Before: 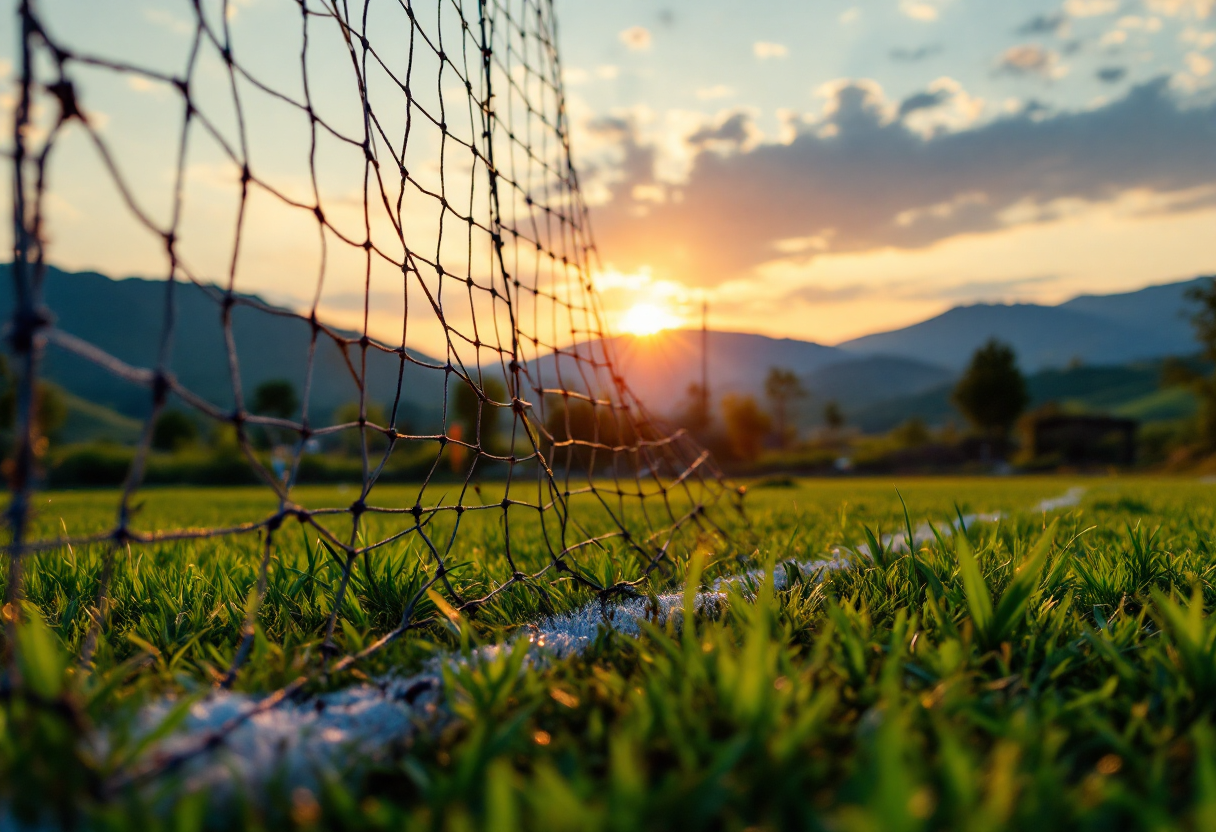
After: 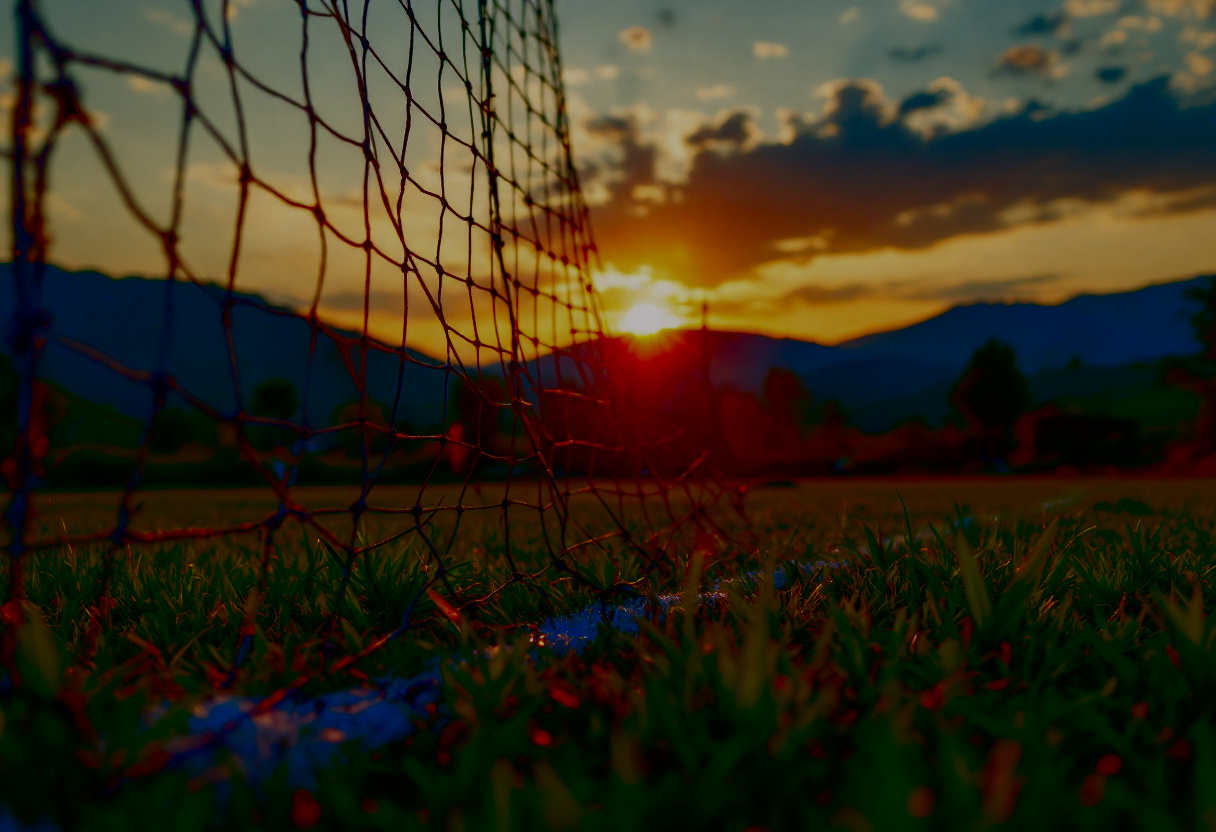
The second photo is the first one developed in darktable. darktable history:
contrast brightness saturation: brightness -1, saturation 1
color balance rgb: shadows lift › chroma 1%, shadows lift › hue 113°, highlights gain › chroma 0.2%, highlights gain › hue 333°, perceptual saturation grading › global saturation 20%, perceptual saturation grading › highlights -50%, perceptual saturation grading › shadows 25%, contrast -10%
exposure: black level correction -0.015, exposure -0.125 EV, compensate highlight preservation false
